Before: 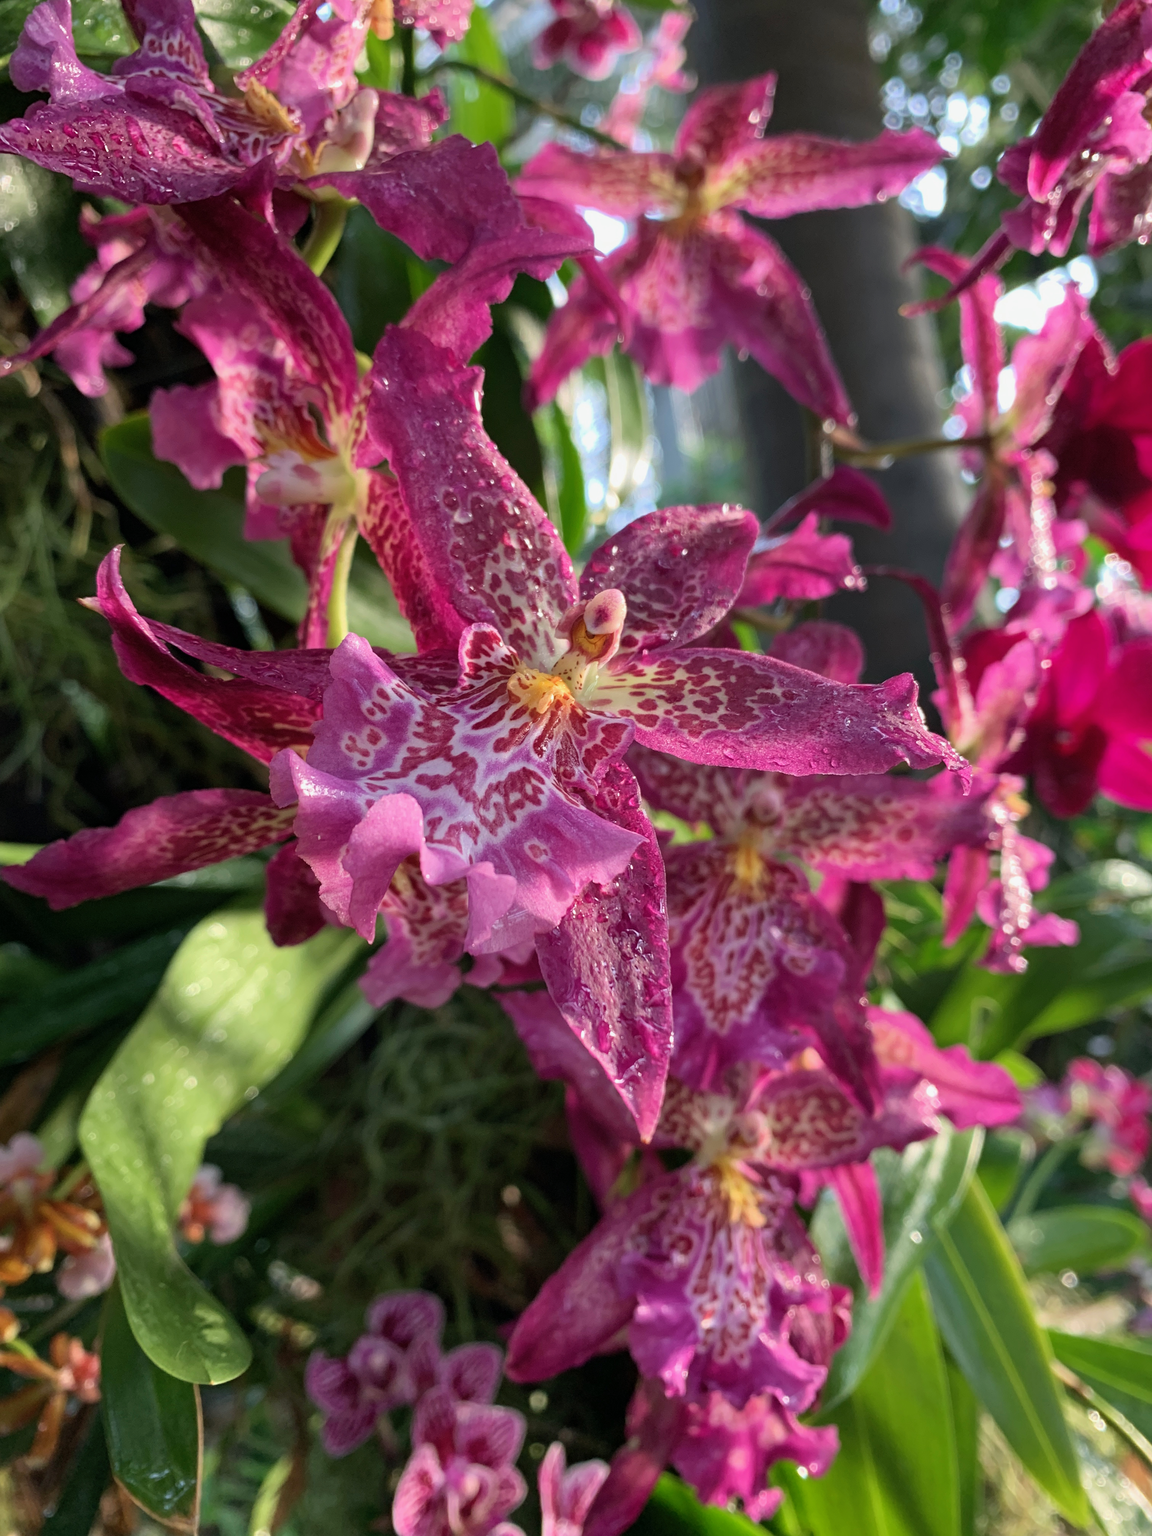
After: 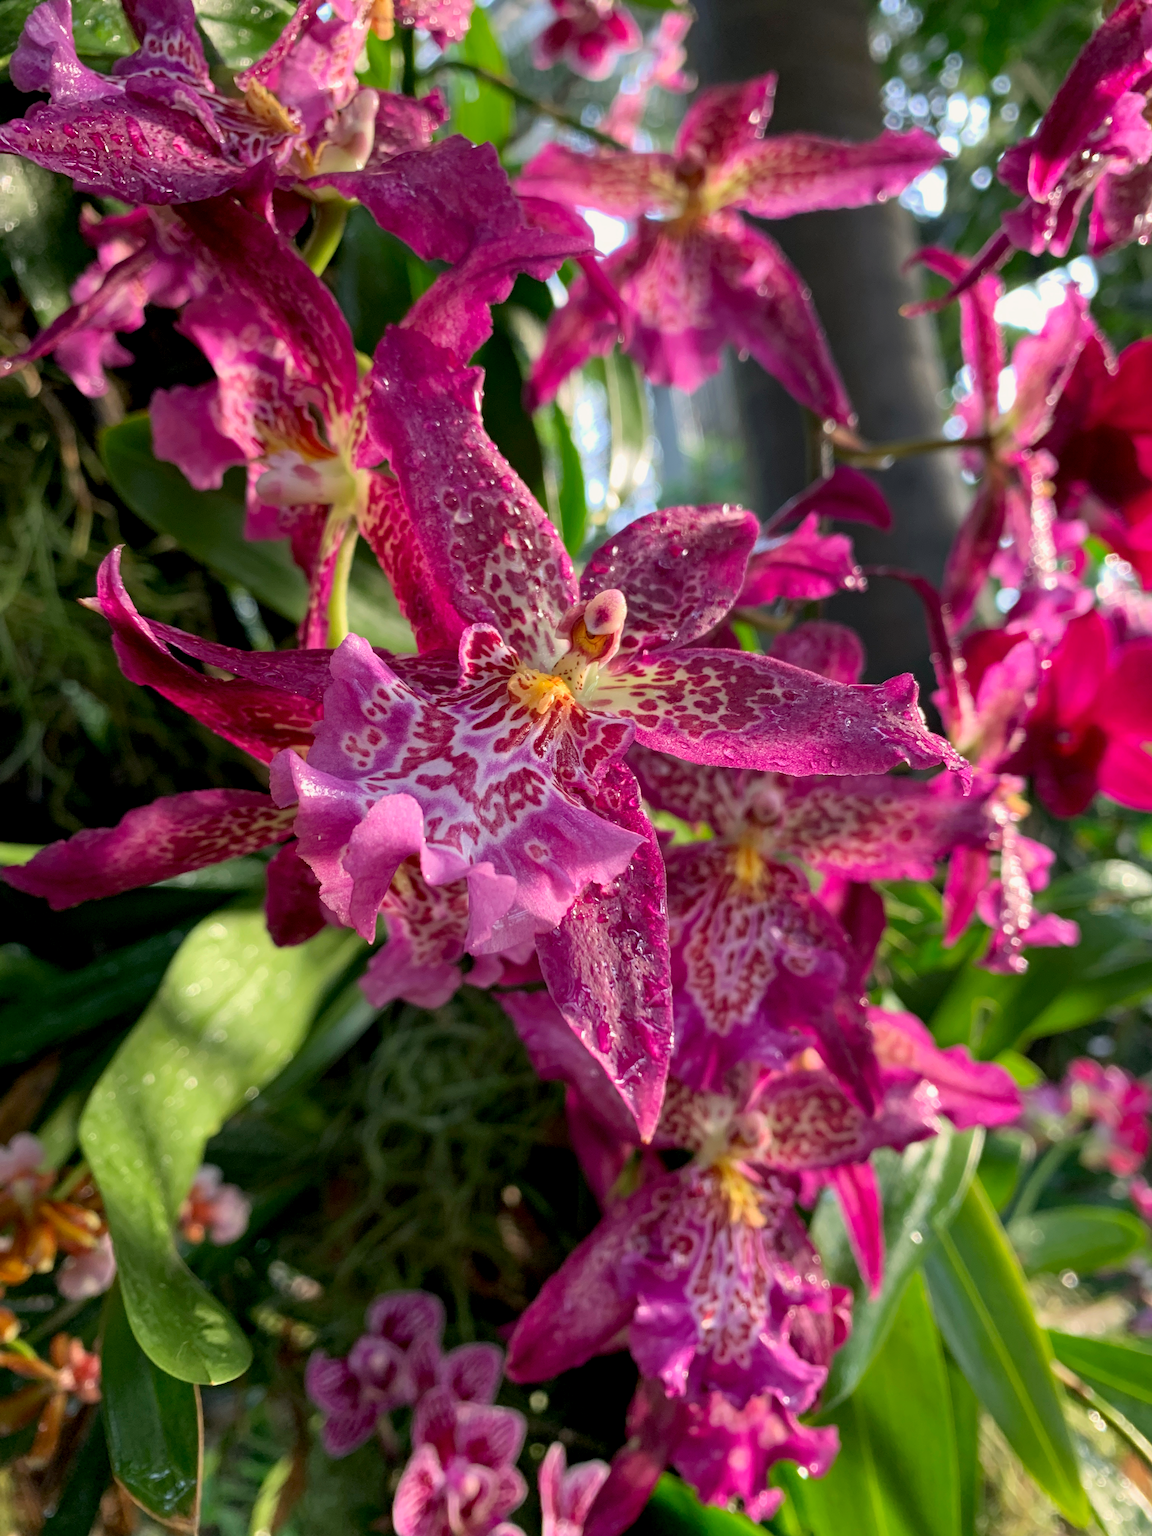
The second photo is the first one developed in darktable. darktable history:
exposure: black level correction 0.001, compensate highlight preservation false
color correction: highlights a* 0.816, highlights b* 2.78, saturation 1.1
